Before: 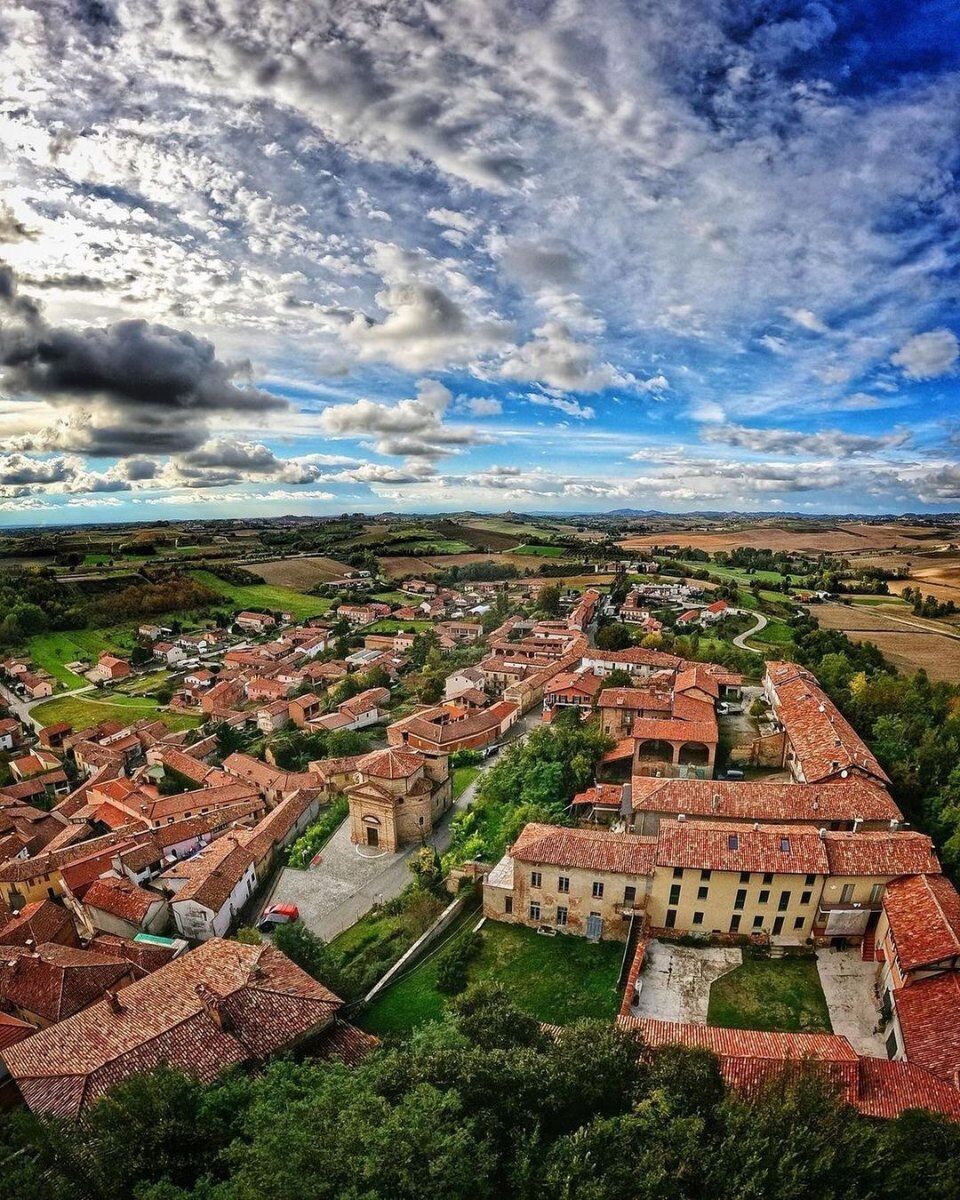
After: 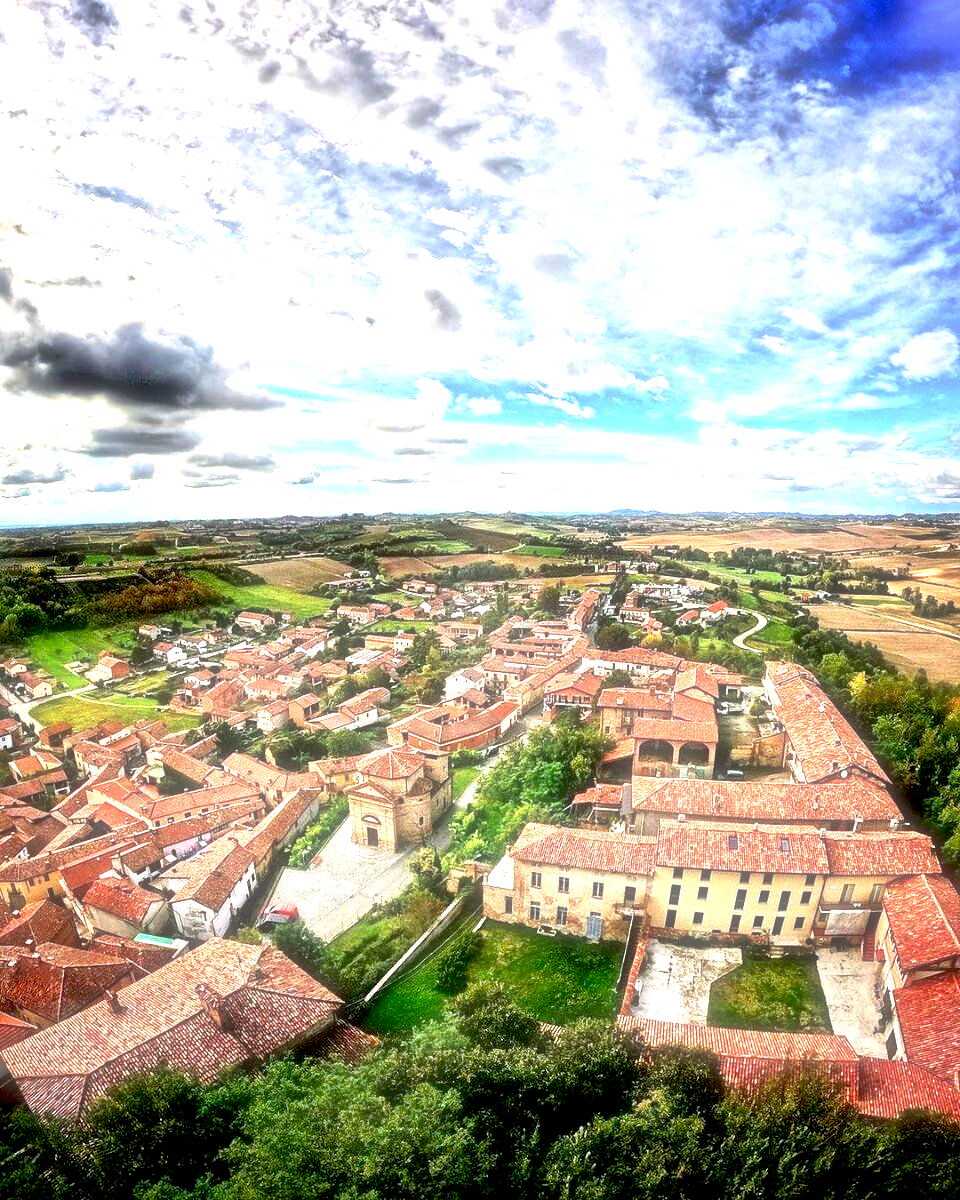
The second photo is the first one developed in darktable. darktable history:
exposure: black level correction 0.016, exposure 1.774 EV, compensate highlight preservation false
soften: size 60.24%, saturation 65.46%, brightness 0.506 EV, mix 25.7%
